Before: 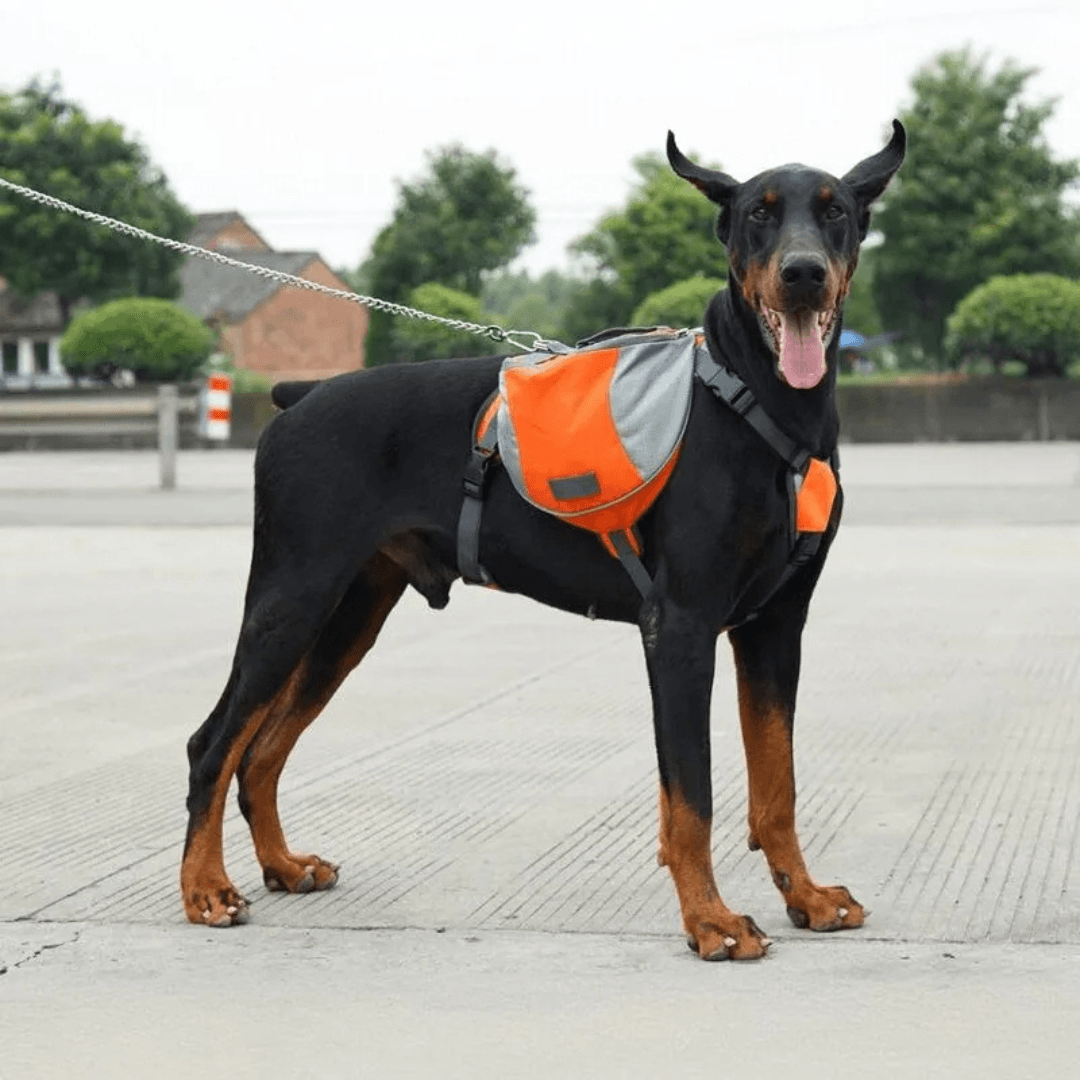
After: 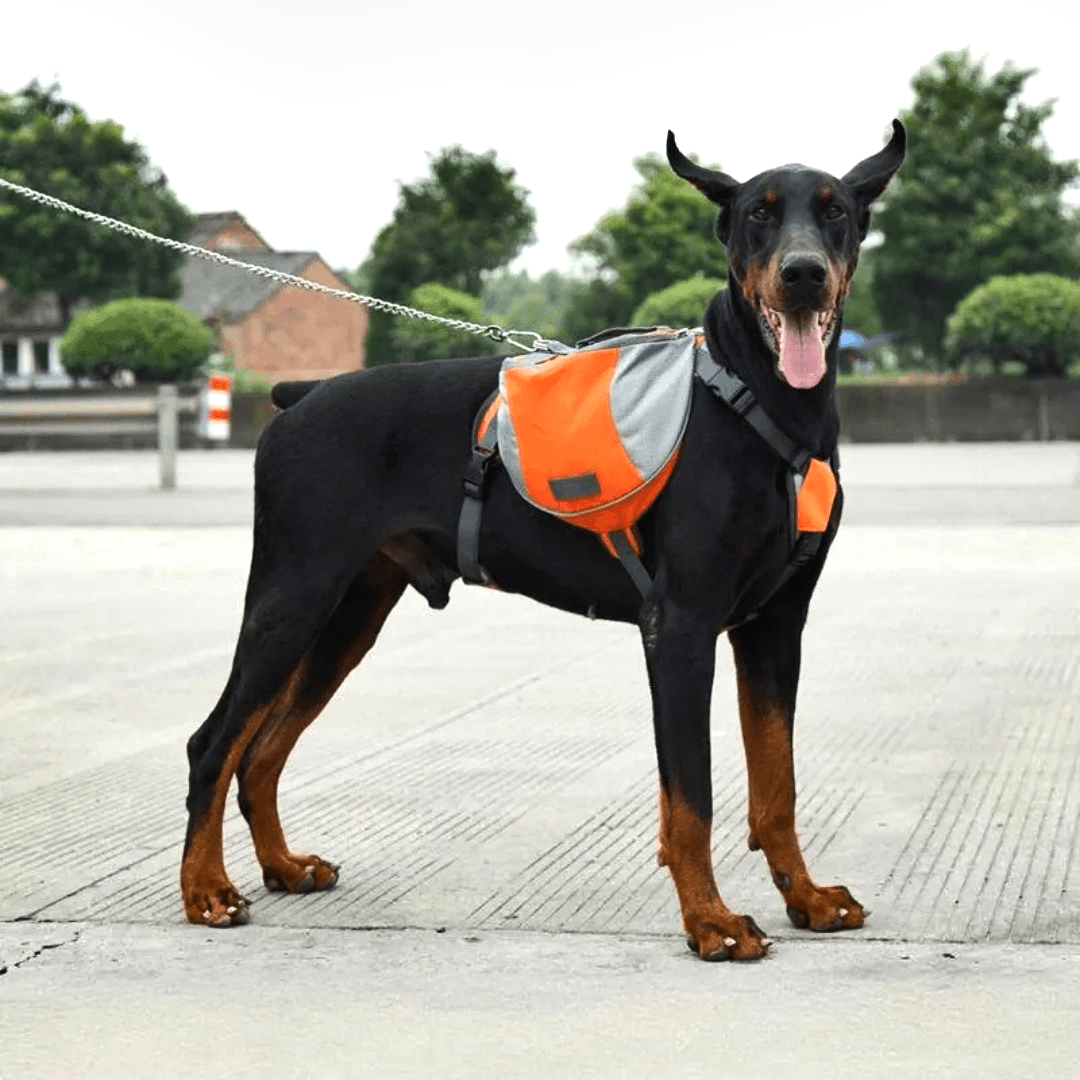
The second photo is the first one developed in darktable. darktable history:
shadows and highlights: soften with gaussian
tone equalizer: -8 EV -0.397 EV, -7 EV -0.364 EV, -6 EV -0.306 EV, -5 EV -0.252 EV, -3 EV 0.209 EV, -2 EV 0.353 EV, -1 EV 0.374 EV, +0 EV 0.443 EV, edges refinement/feathering 500, mask exposure compensation -1.57 EV, preserve details no
